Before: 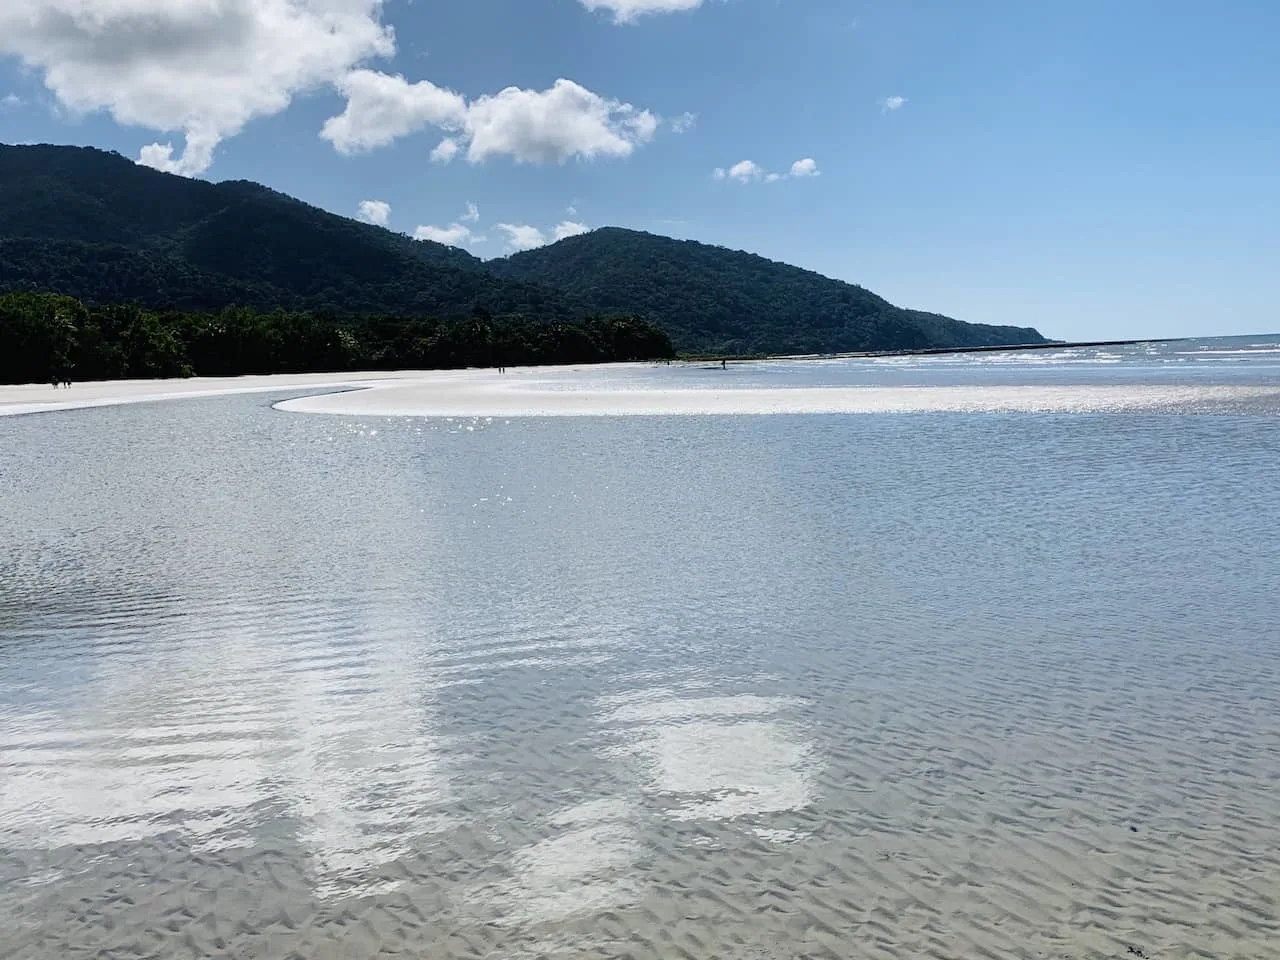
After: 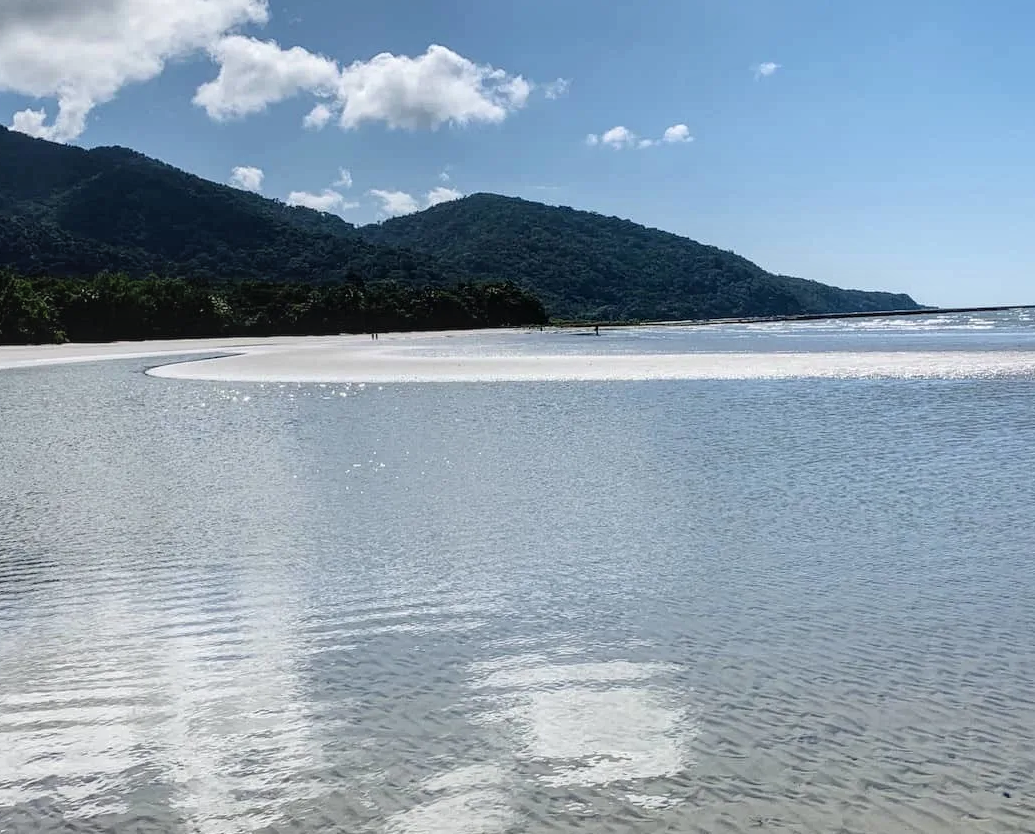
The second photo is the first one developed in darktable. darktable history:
crop: left 9.936%, top 3.628%, right 9.179%, bottom 9.448%
local contrast: on, module defaults
